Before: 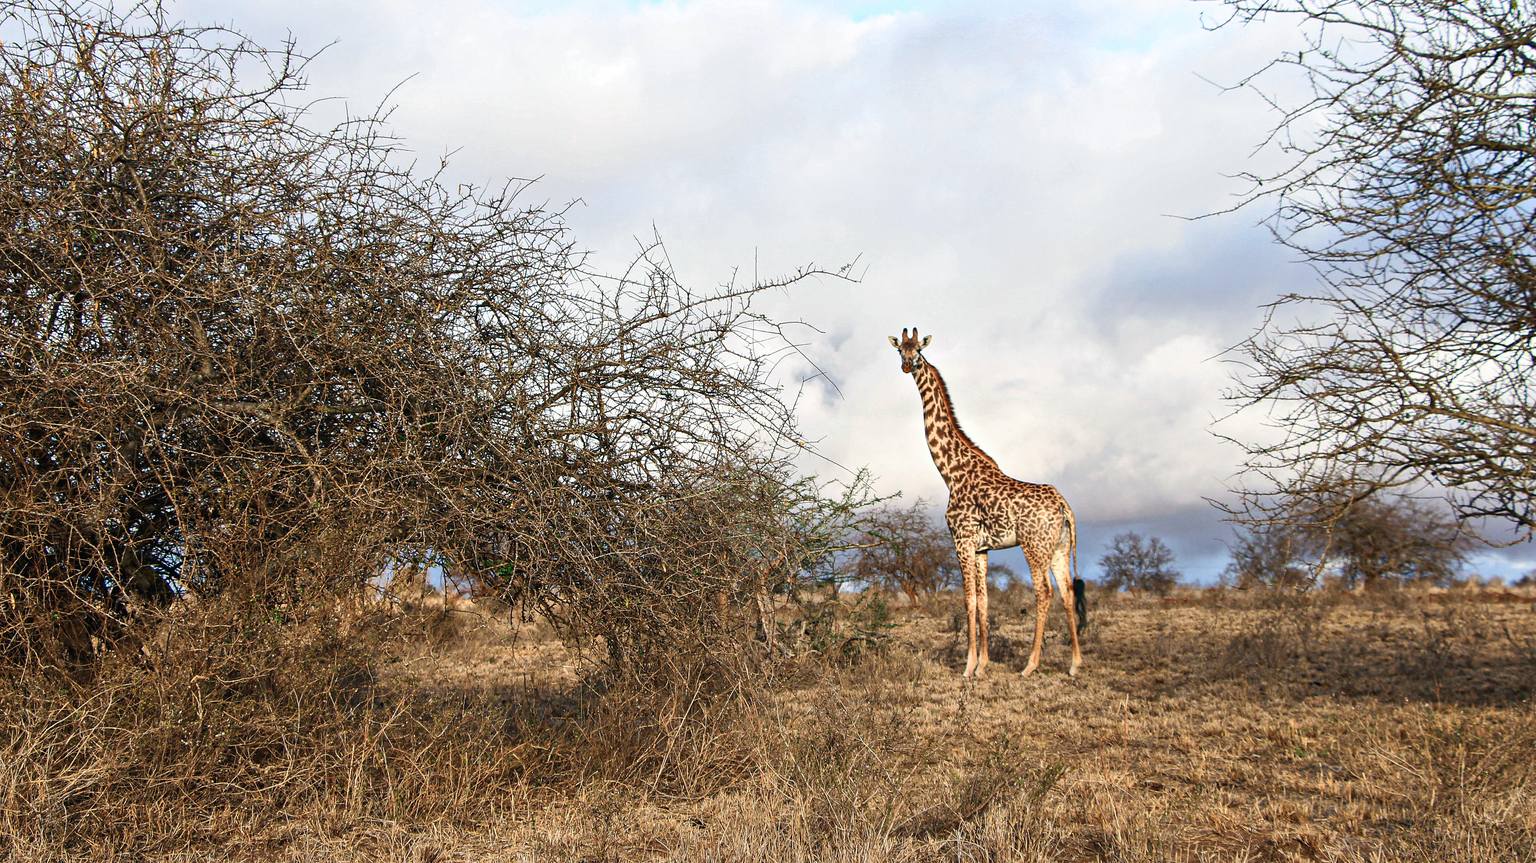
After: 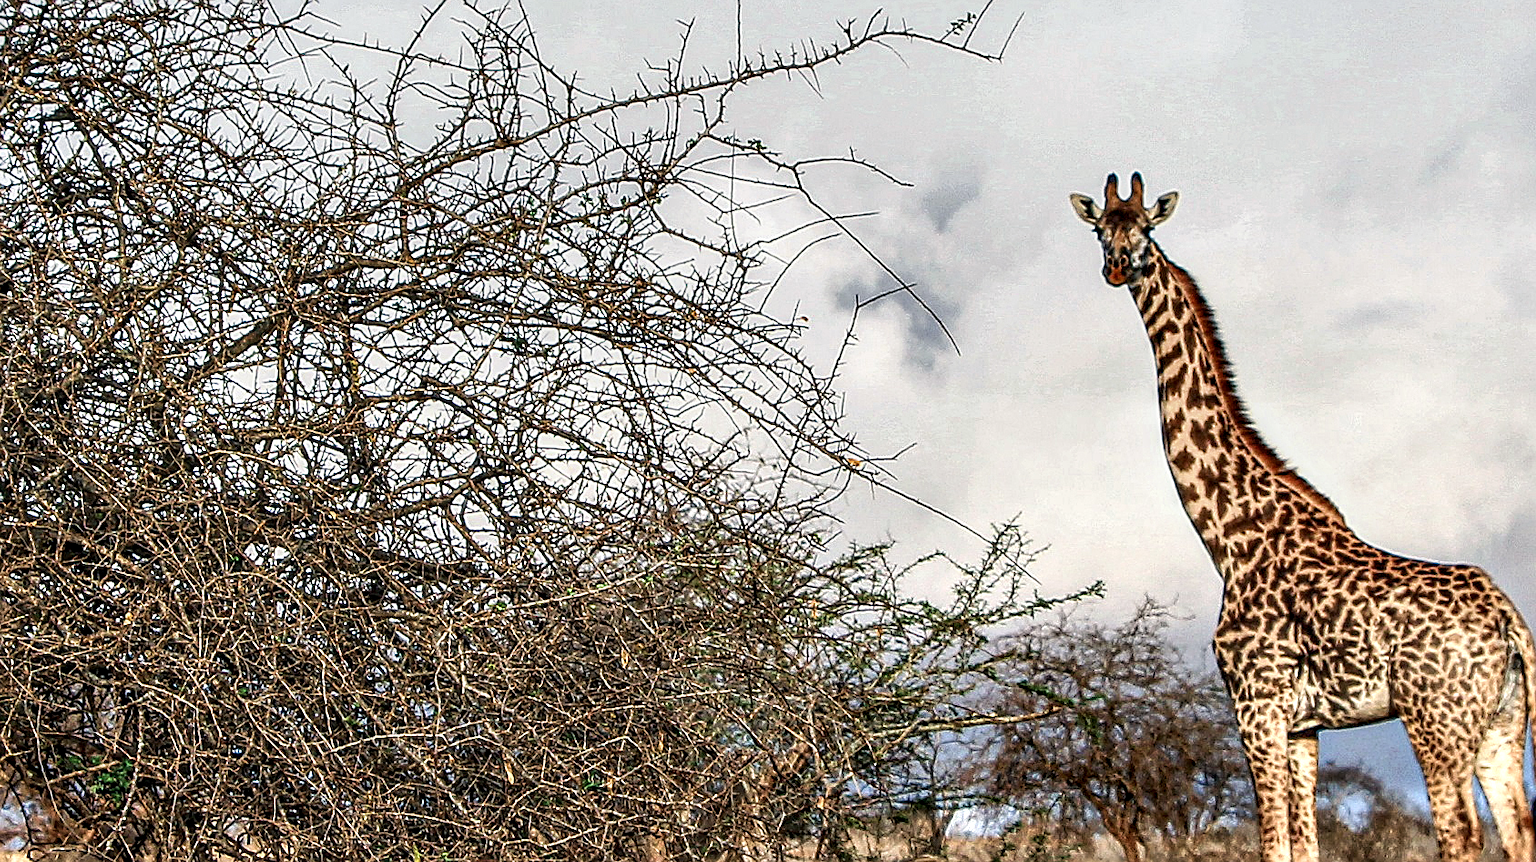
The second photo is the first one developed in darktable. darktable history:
contrast brightness saturation: contrast -0.1, saturation -0.1
local contrast: highlights 19%, detail 186%
tone equalizer: on, module defaults
crop: left 30%, top 30%, right 30%, bottom 30%
sharpen: on, module defaults
